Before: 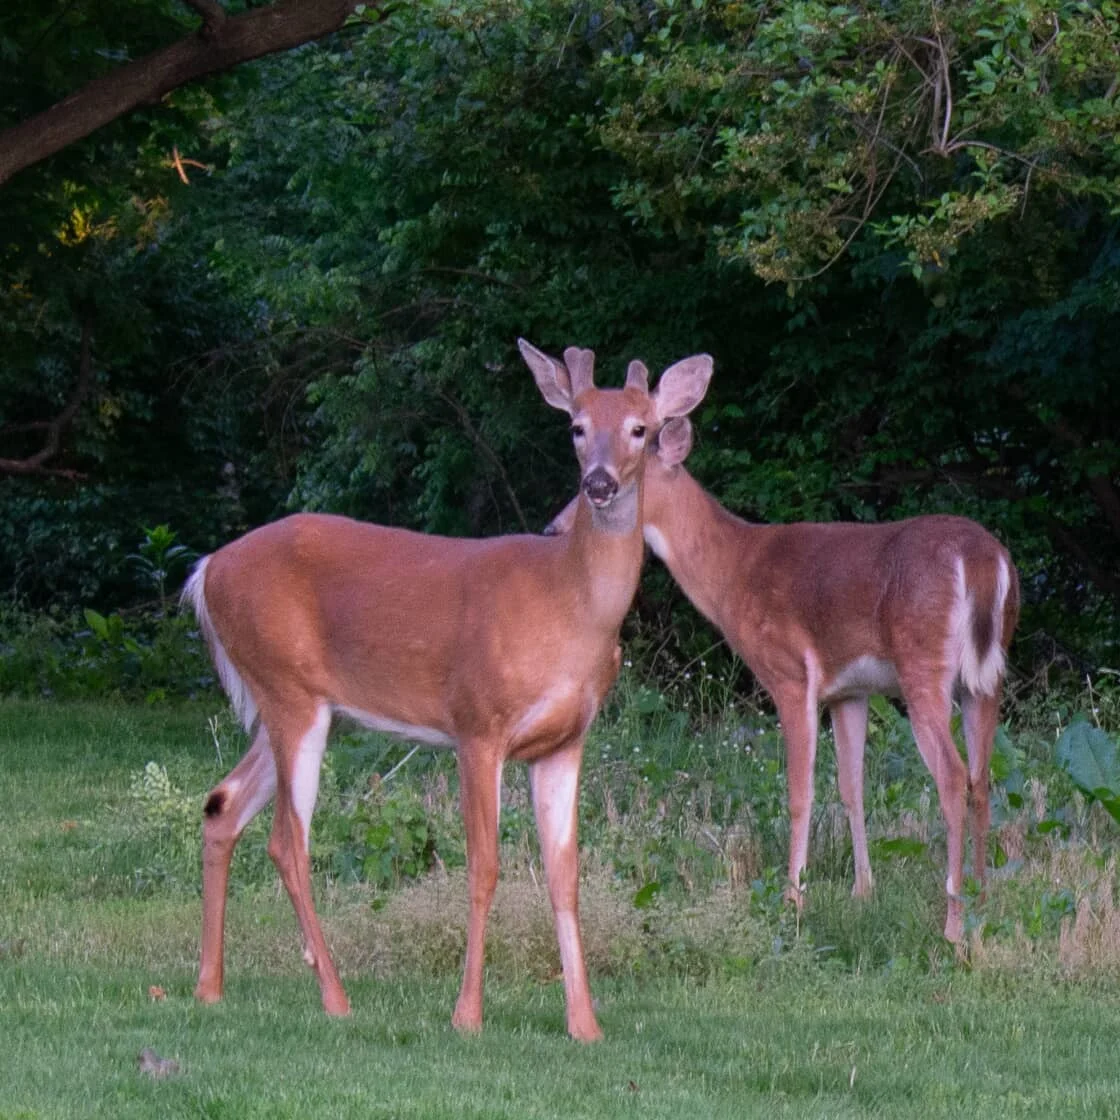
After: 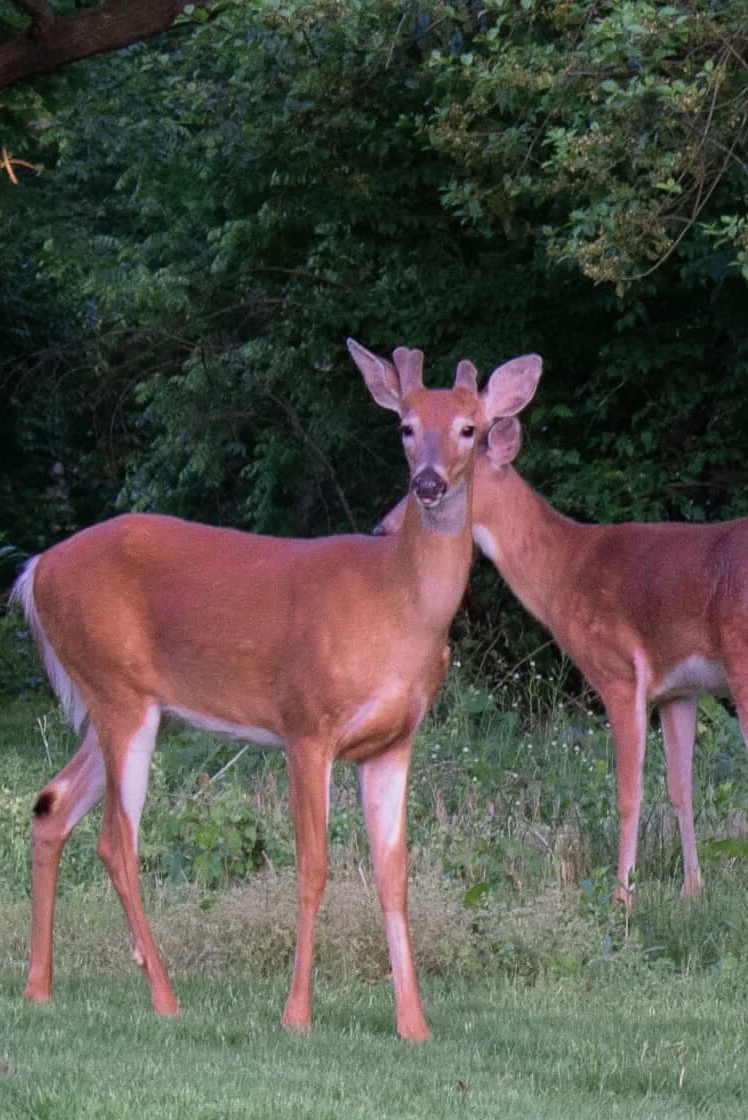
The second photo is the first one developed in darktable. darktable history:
crop and rotate: left 15.316%, right 17.886%
color zones: curves: ch0 [(0, 0.473) (0.001, 0.473) (0.226, 0.548) (0.4, 0.589) (0.525, 0.54) (0.728, 0.403) (0.999, 0.473) (1, 0.473)]; ch1 [(0, 0.619) (0.001, 0.619) (0.234, 0.388) (0.4, 0.372) (0.528, 0.422) (0.732, 0.53) (0.999, 0.619) (1, 0.619)]; ch2 [(0, 0.547) (0.001, 0.547) (0.226, 0.45) (0.4, 0.525) (0.525, 0.585) (0.8, 0.511) (0.999, 0.547) (1, 0.547)]
